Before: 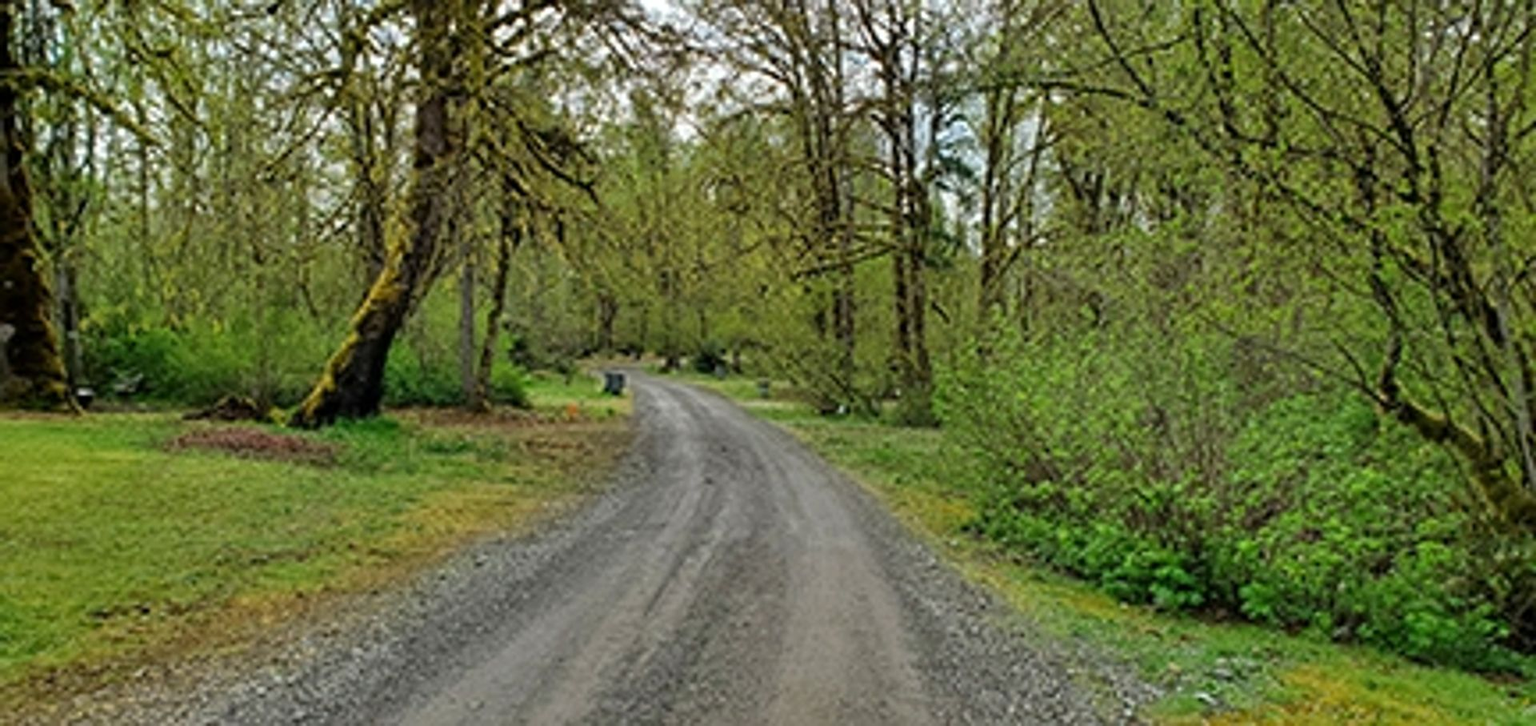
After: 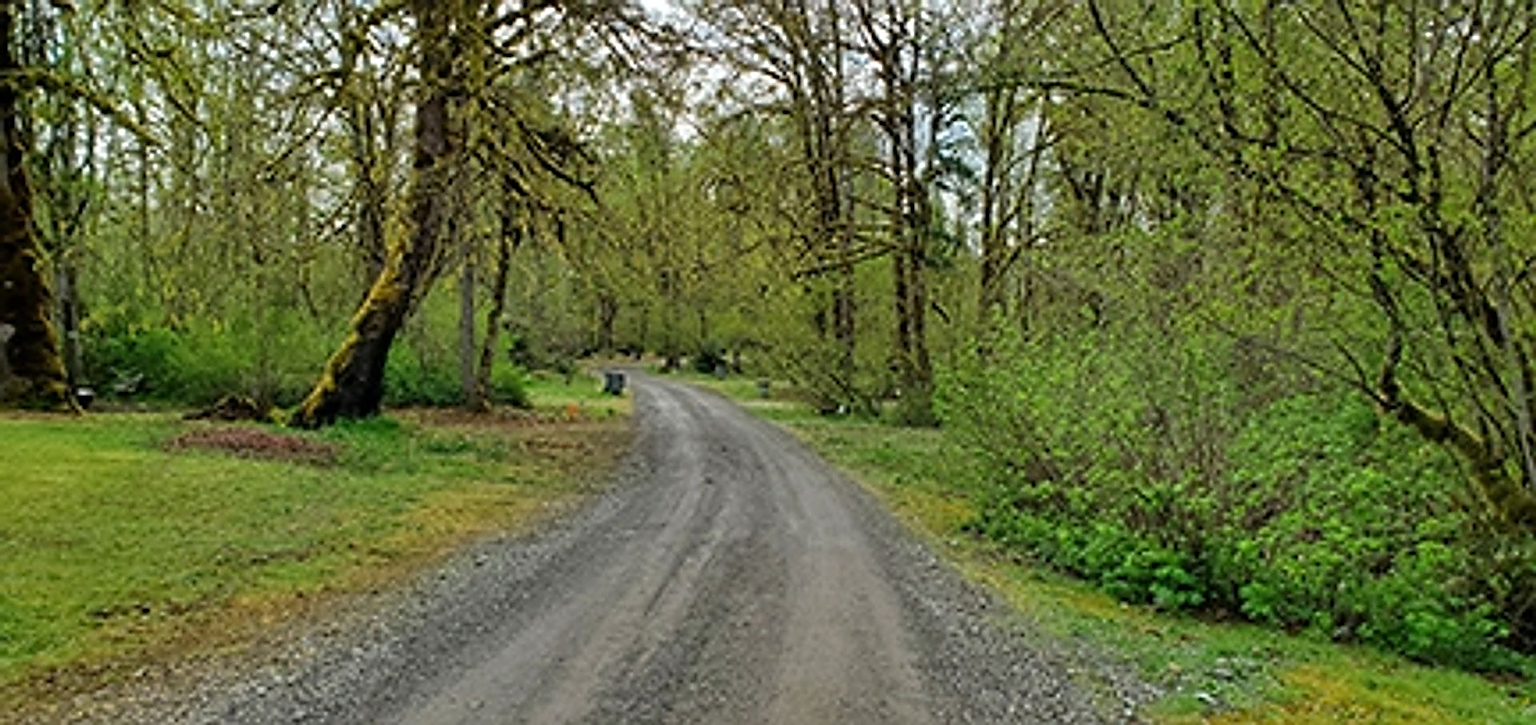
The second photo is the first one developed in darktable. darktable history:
sharpen: radius 1.381, amount 1.241, threshold 0.639
